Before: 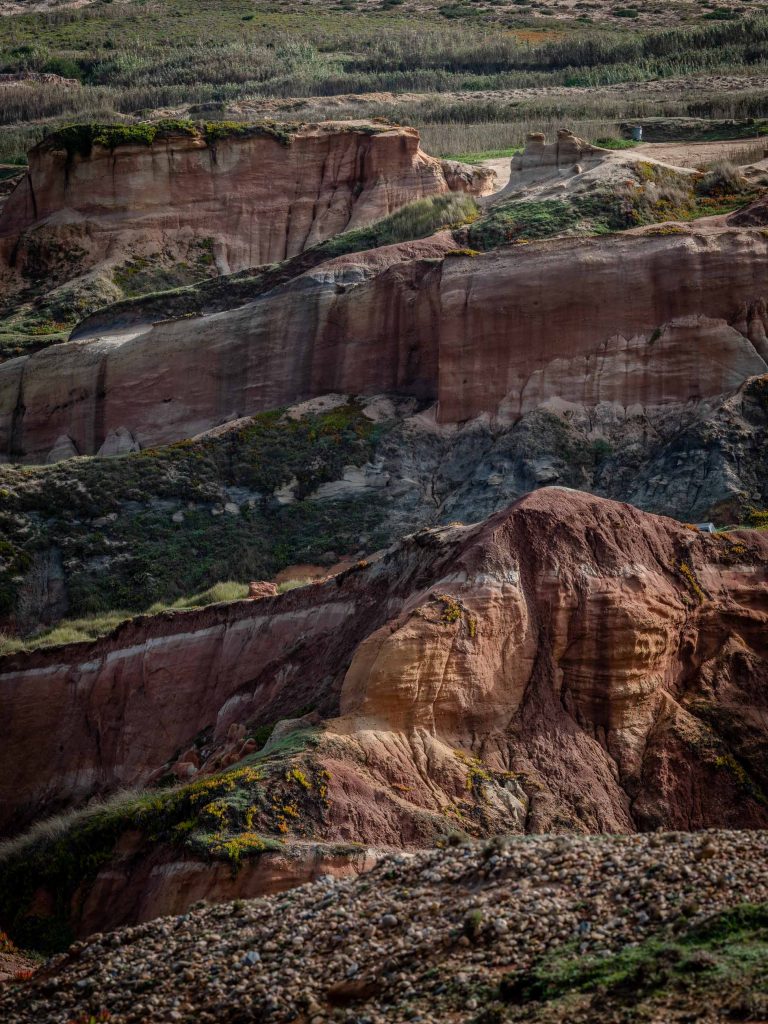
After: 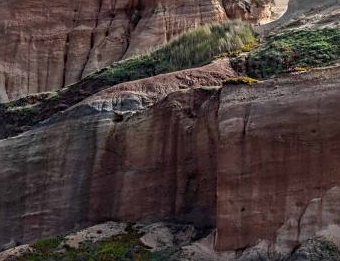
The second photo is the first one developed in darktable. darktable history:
sharpen: on, module defaults
crop: left 28.923%, top 16.835%, right 26.71%, bottom 57.634%
